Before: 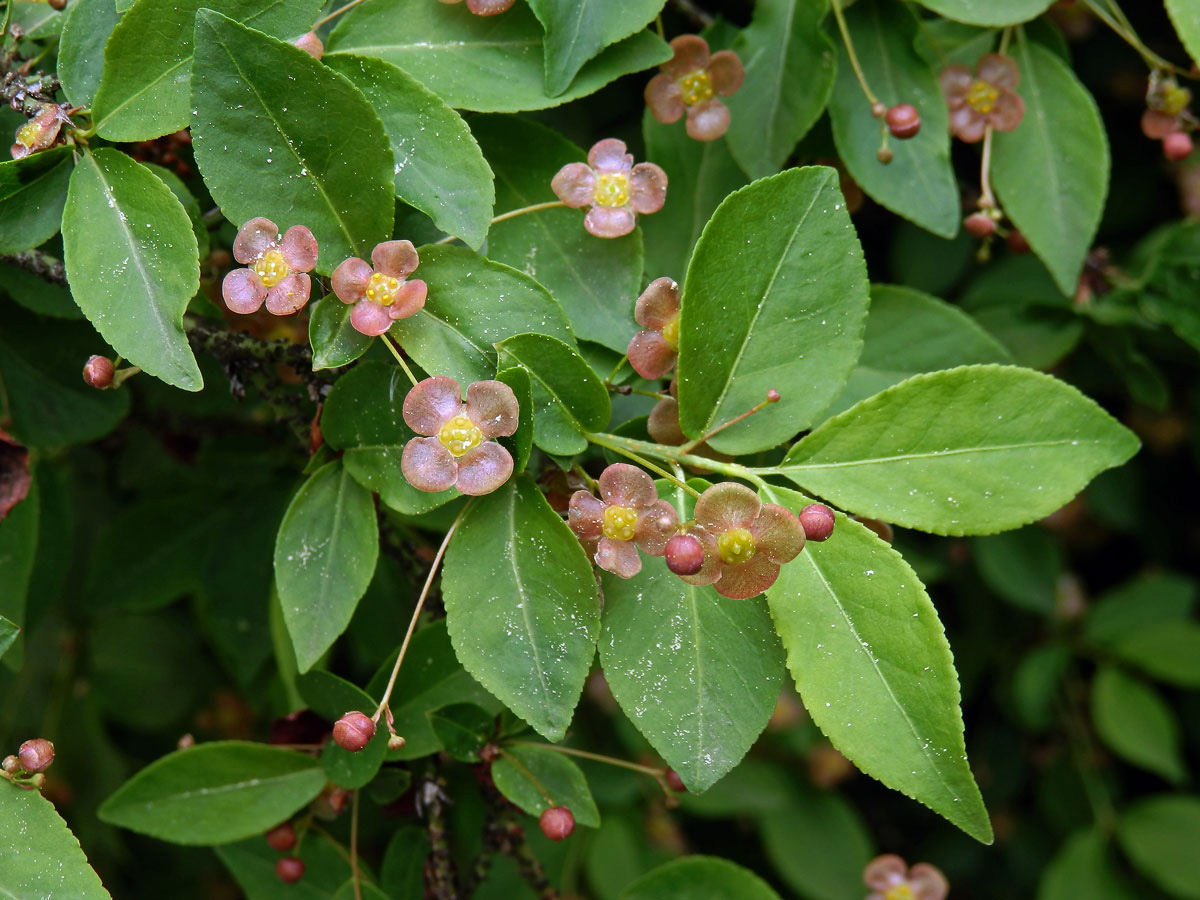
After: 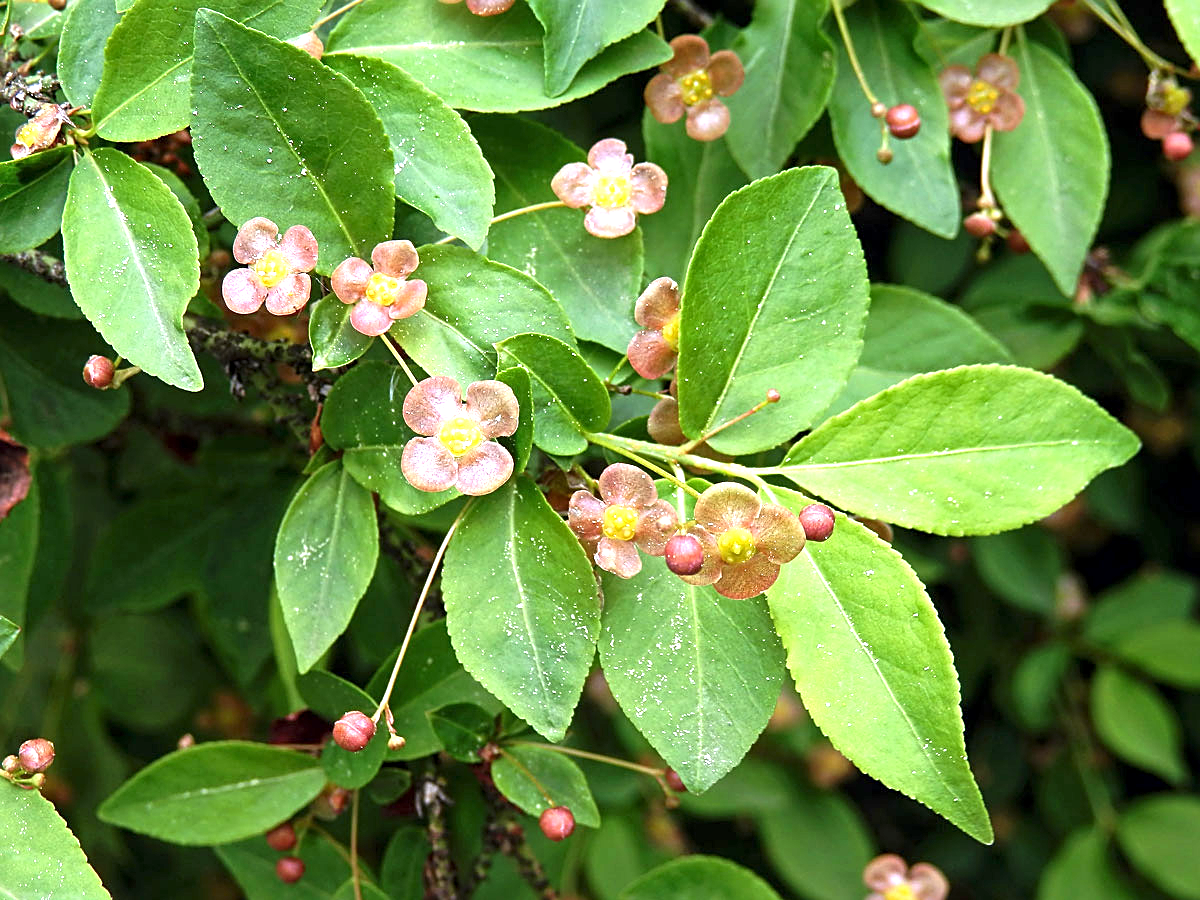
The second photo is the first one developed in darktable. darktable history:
sharpen: on, module defaults
exposure: black level correction 0, exposure 1.2 EV, compensate exposure bias true, compensate highlight preservation false
local contrast: highlights 103%, shadows 102%, detail 120%, midtone range 0.2
